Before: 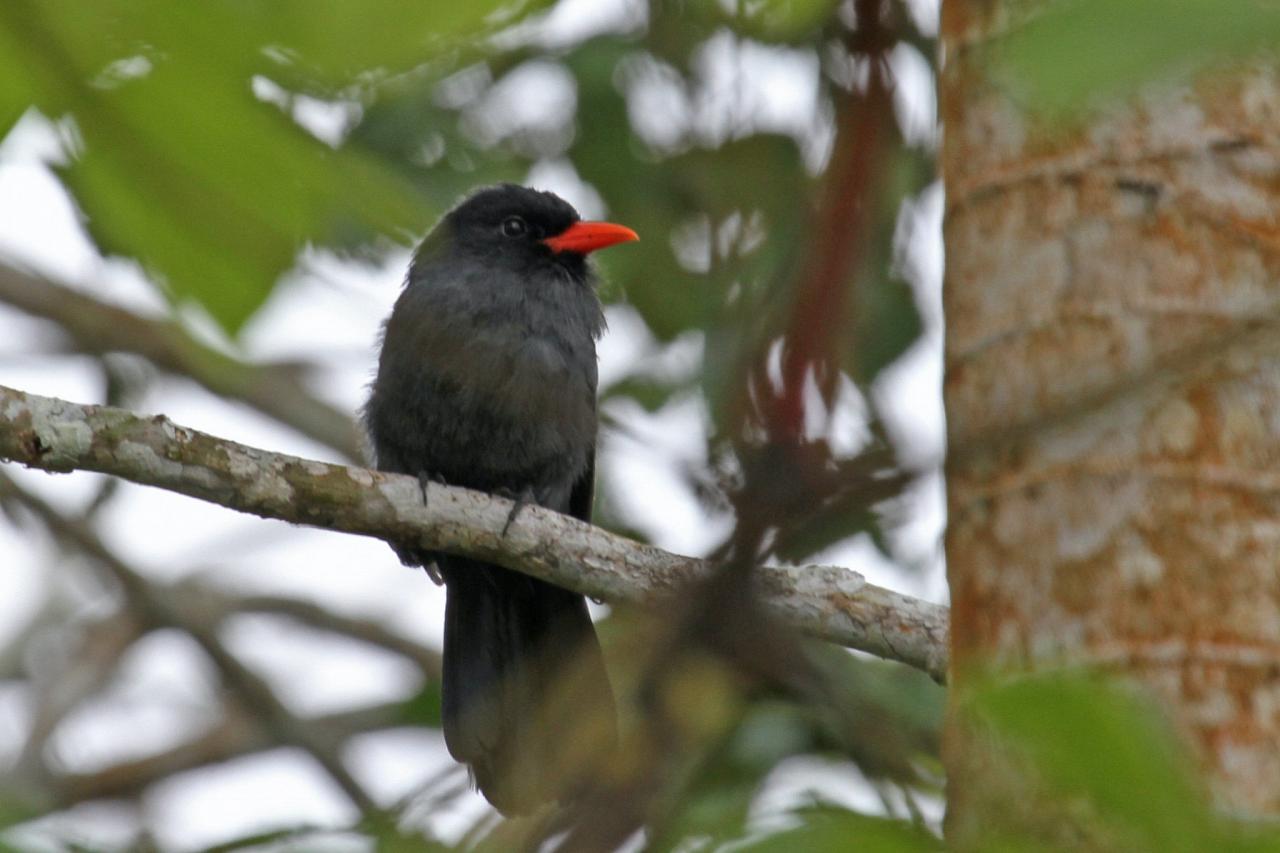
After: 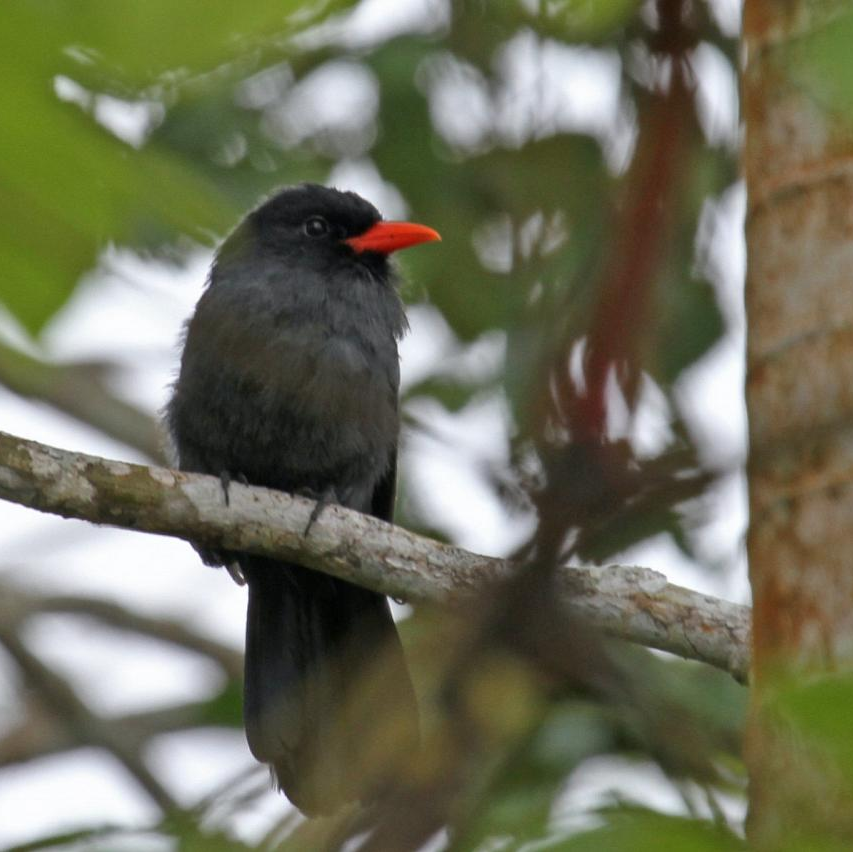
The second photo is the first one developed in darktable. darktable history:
crop and rotate: left 15.52%, right 17.762%
